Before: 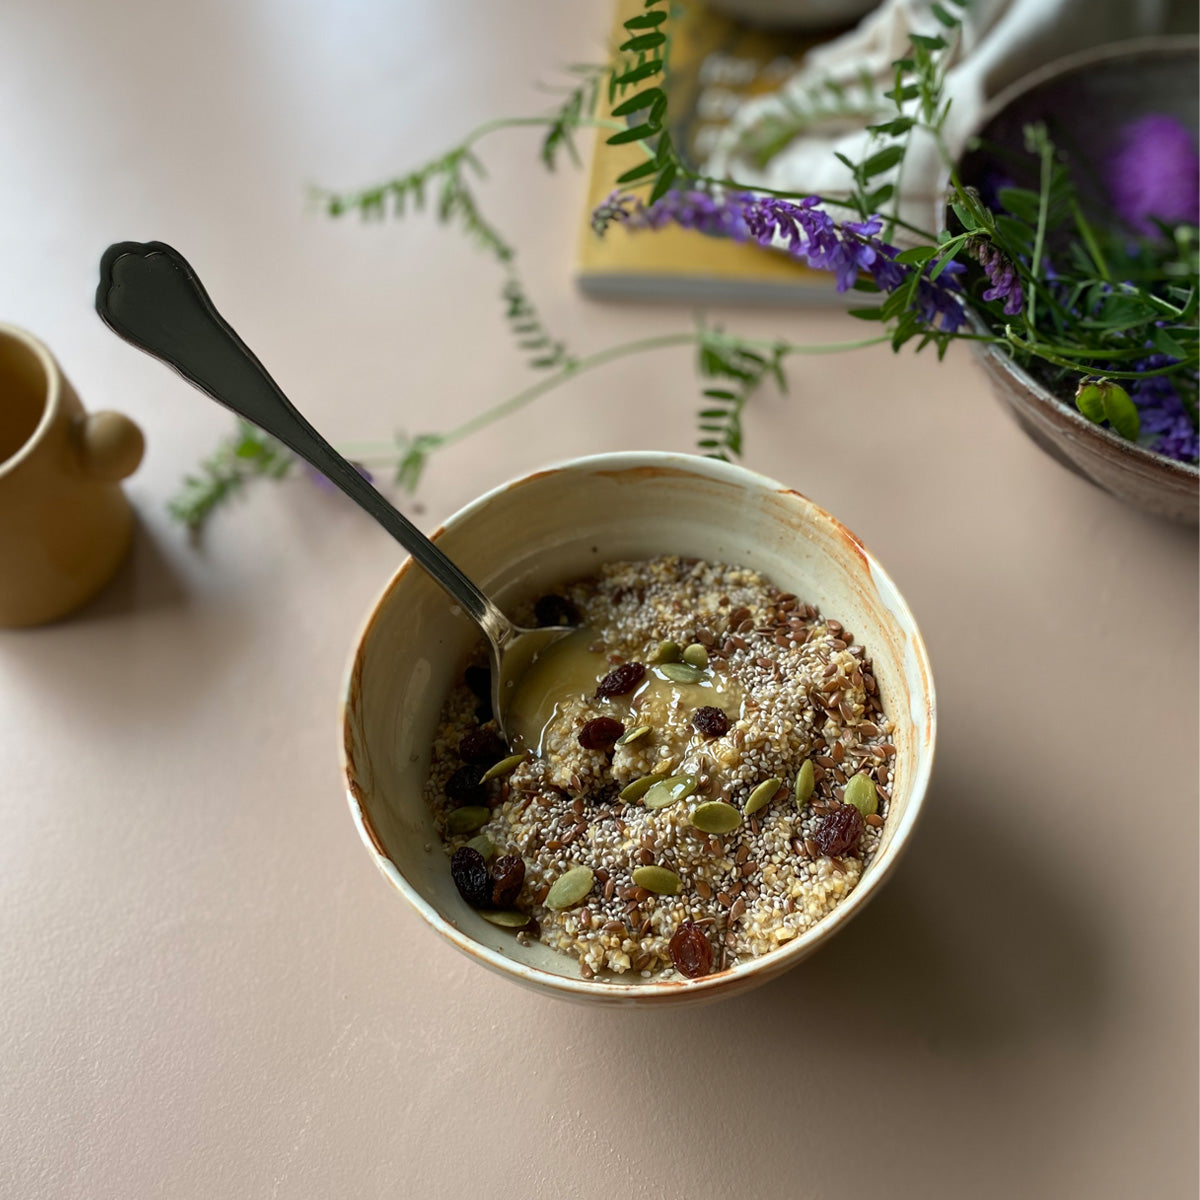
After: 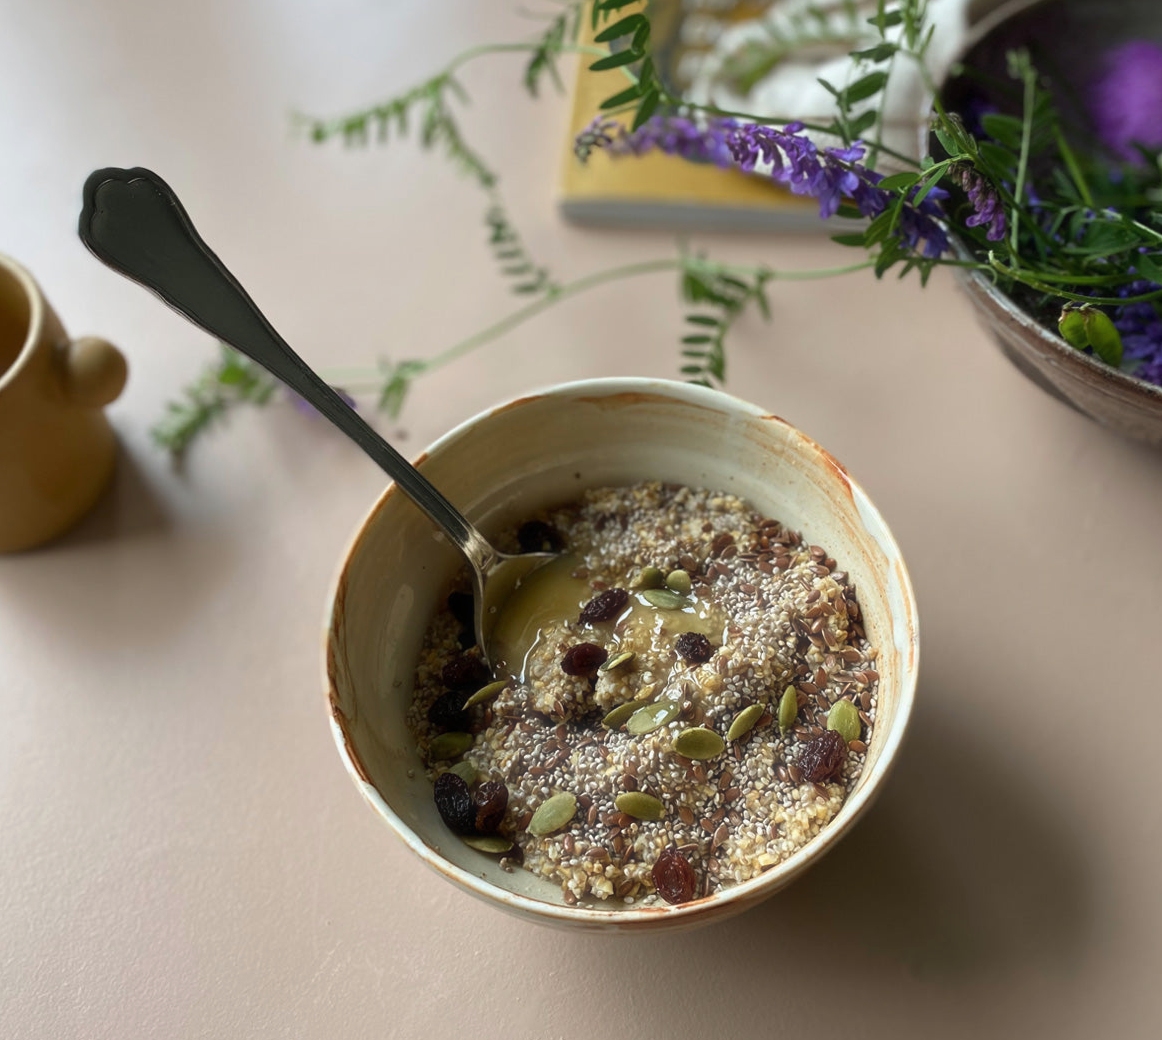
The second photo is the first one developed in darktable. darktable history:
crop: left 1.419%, top 6.195%, right 1.707%, bottom 7.109%
haze removal: strength -0.105, compatibility mode true, adaptive false
